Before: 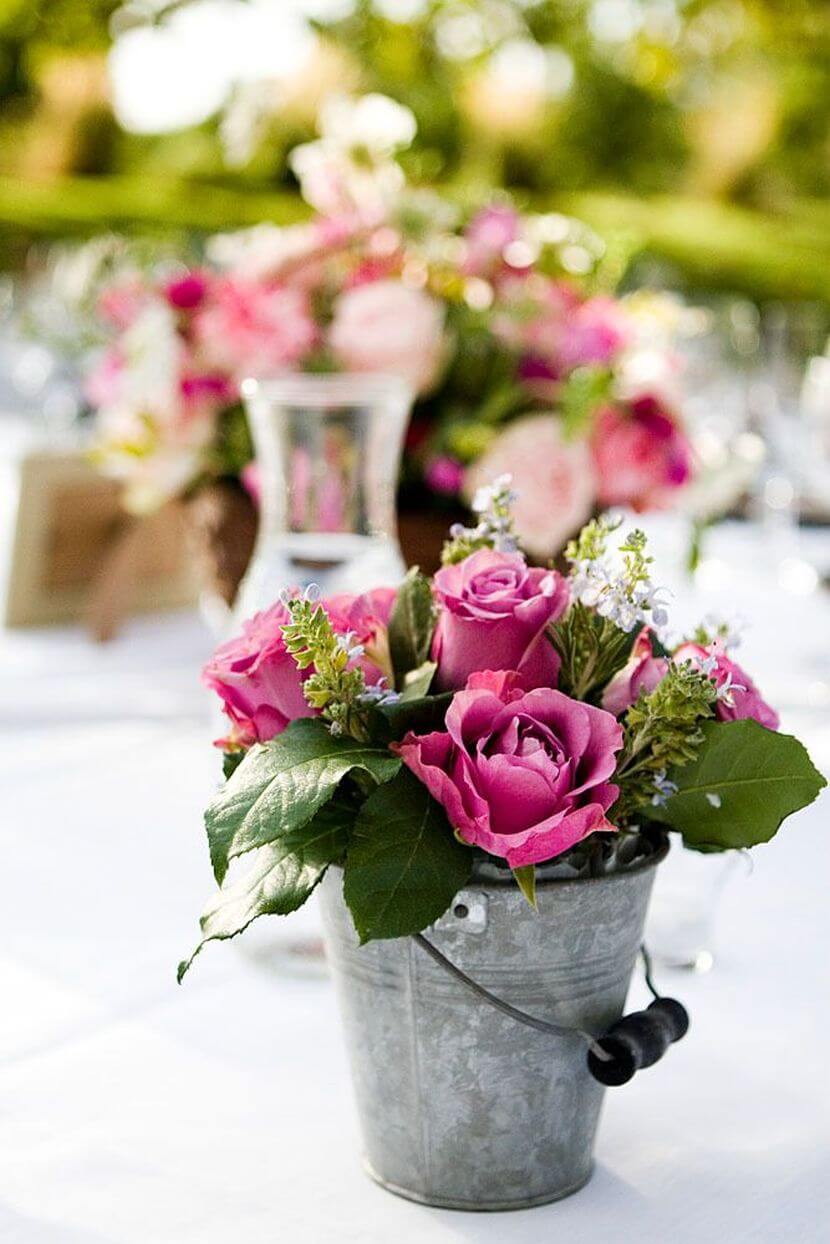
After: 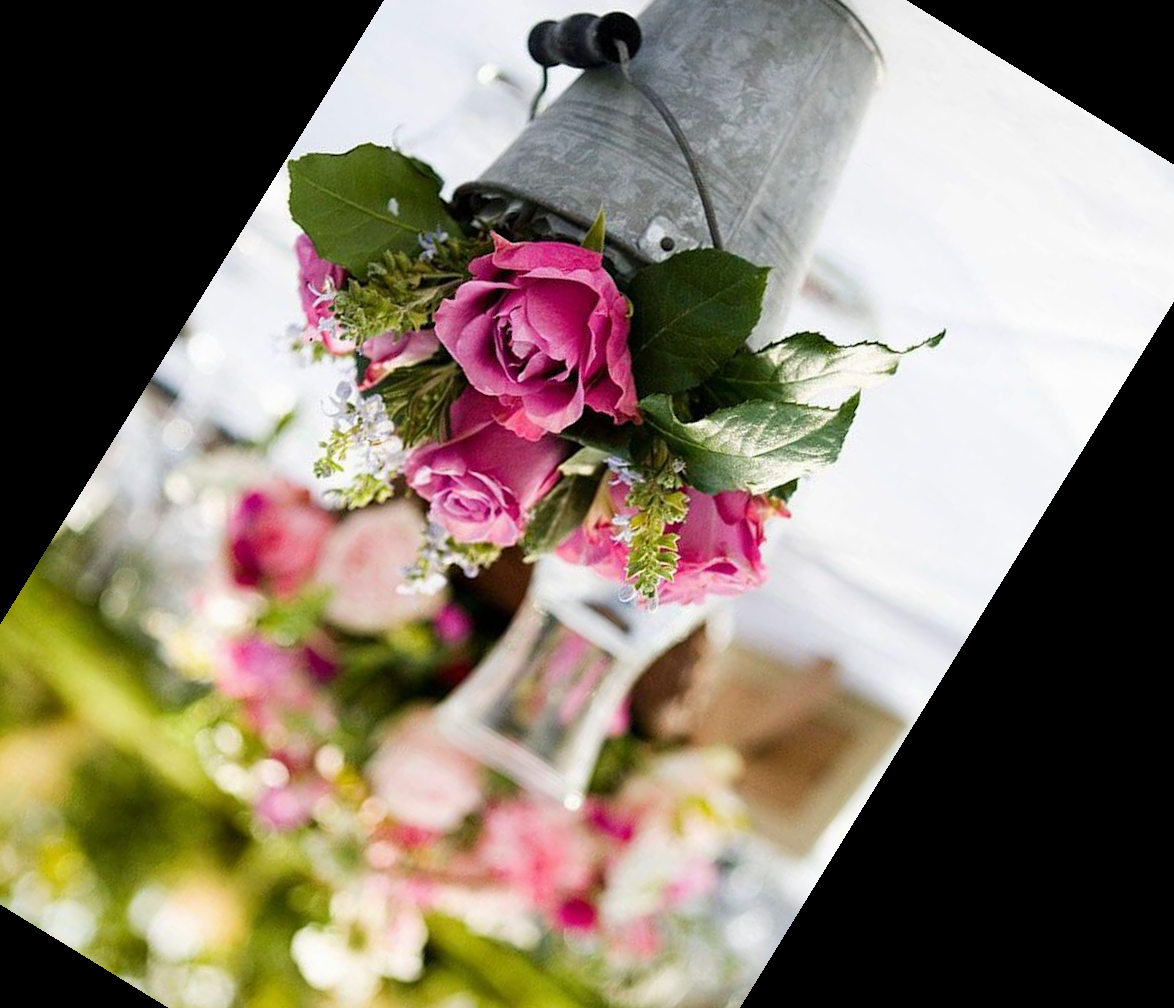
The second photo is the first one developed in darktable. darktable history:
exposure: exposure -0.04 EV, compensate exposure bias true, compensate highlight preservation false
crop and rotate: angle 148.42°, left 9.135%, top 15.56%, right 4.442%, bottom 16.968%
